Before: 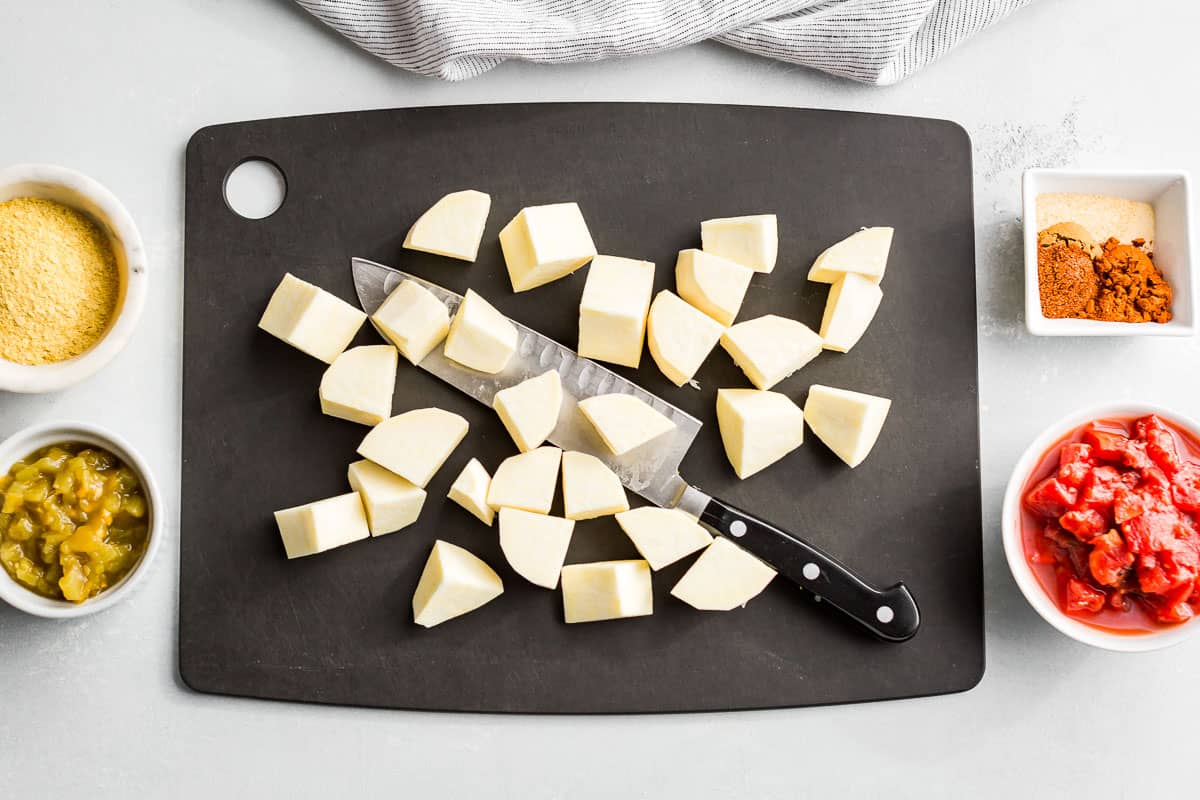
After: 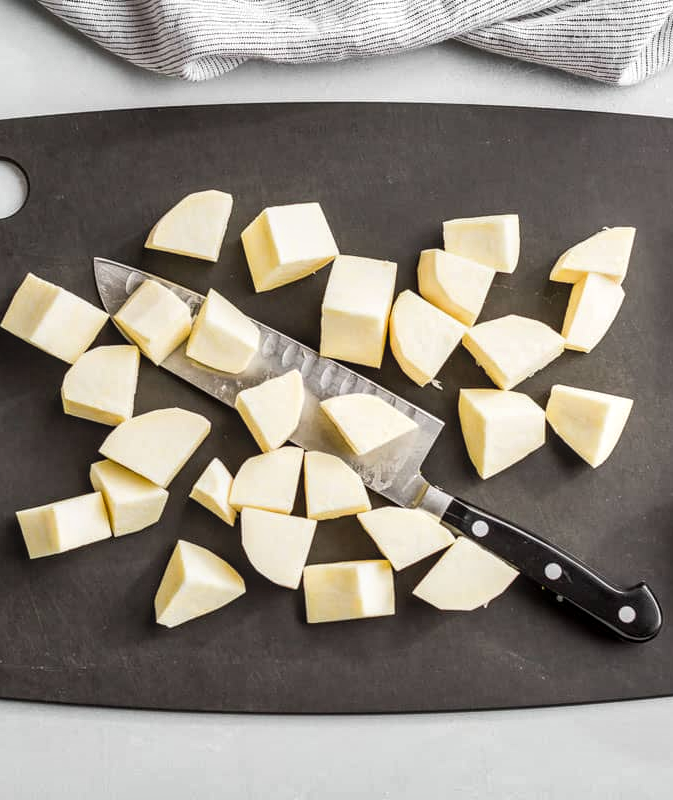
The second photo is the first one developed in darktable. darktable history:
shadows and highlights: soften with gaussian
crop: left 21.566%, right 22.35%
local contrast: highlights 54%, shadows 52%, detail 130%, midtone range 0.45
